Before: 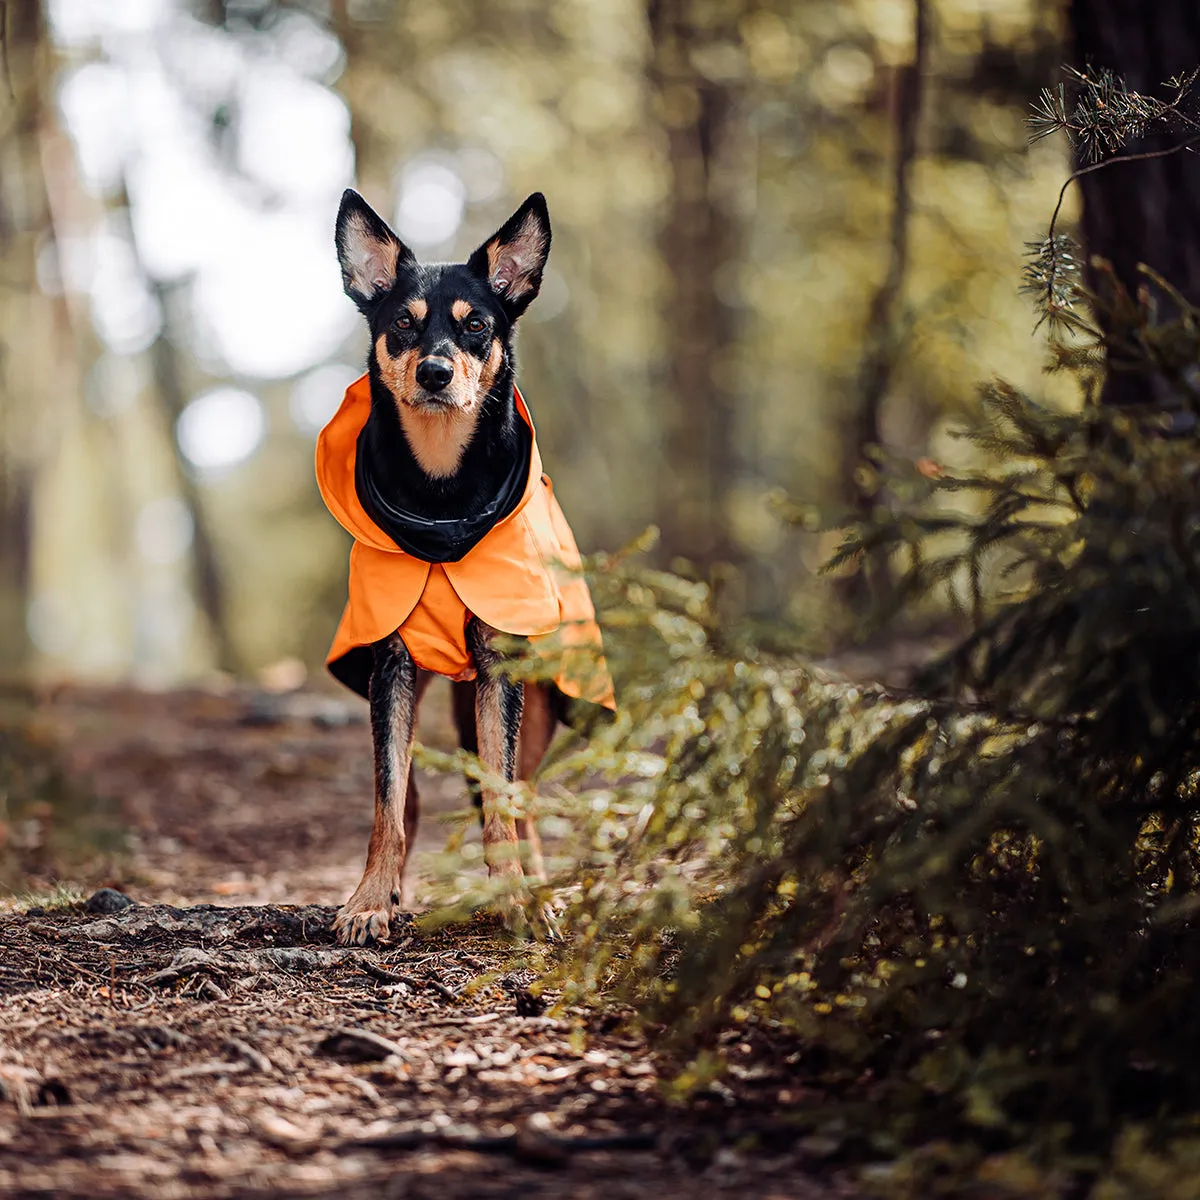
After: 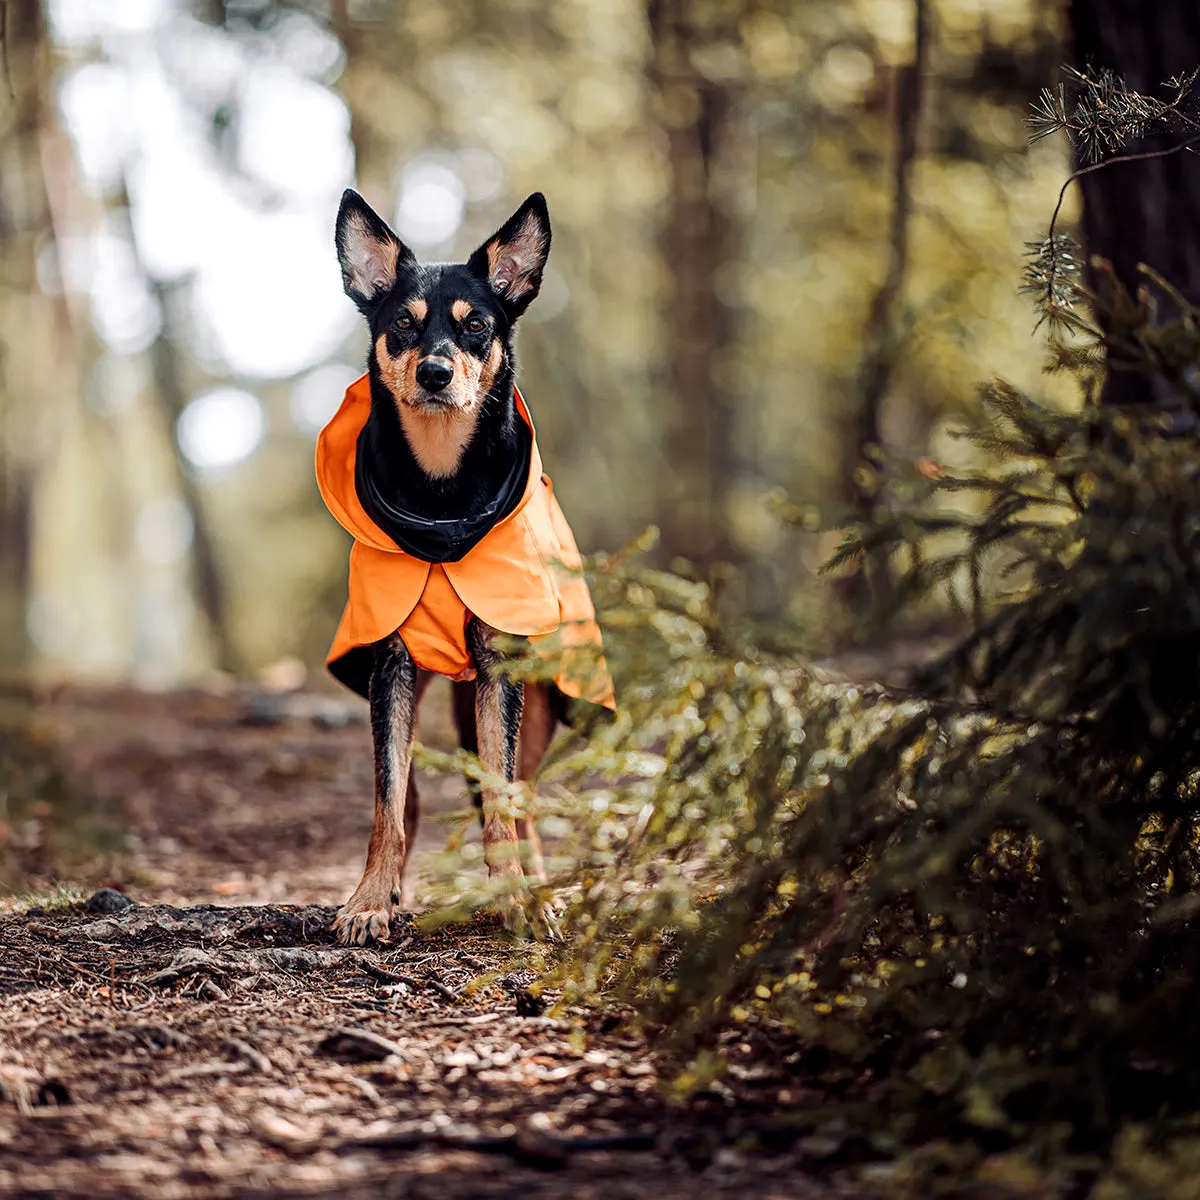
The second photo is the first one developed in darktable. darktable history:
local contrast: highlights 104%, shadows 102%, detail 119%, midtone range 0.2
